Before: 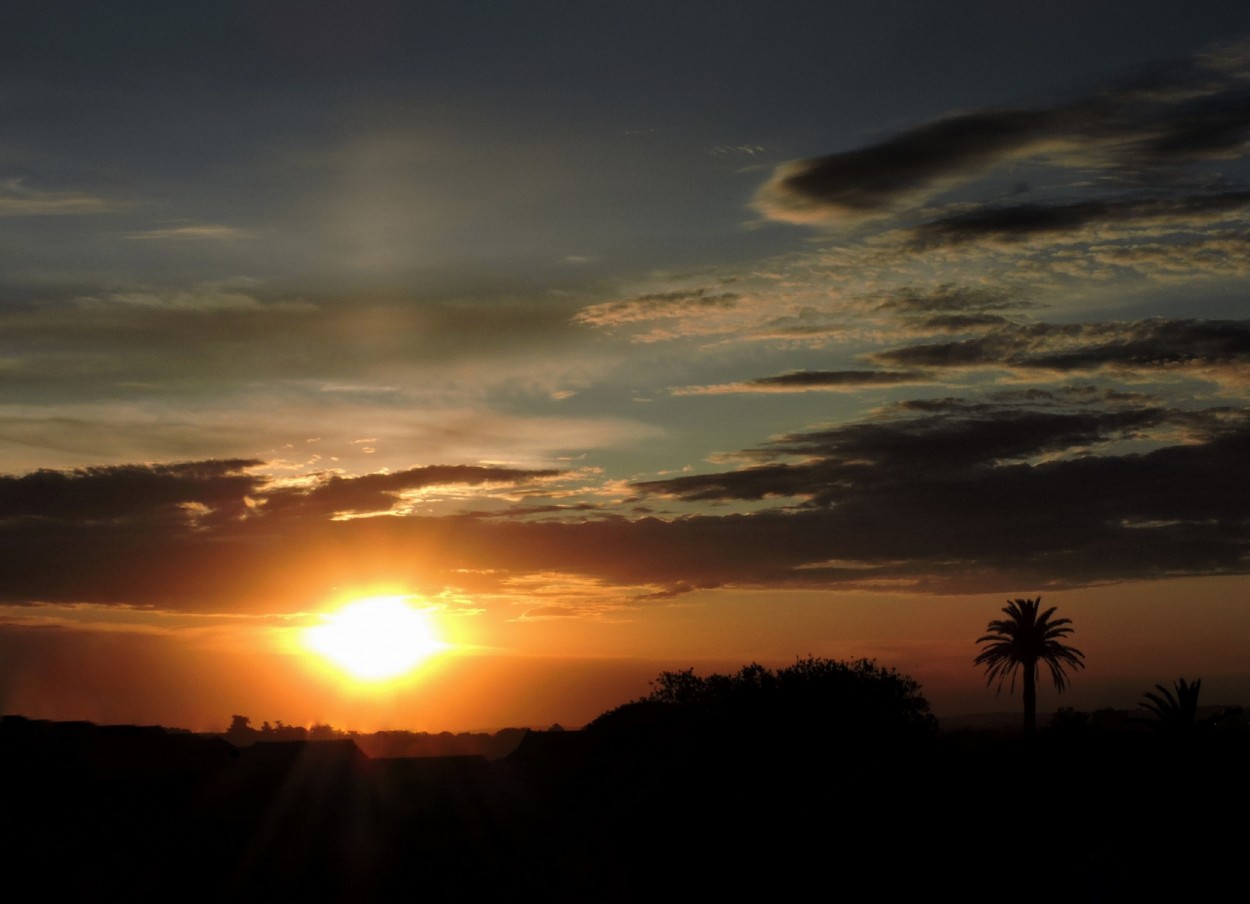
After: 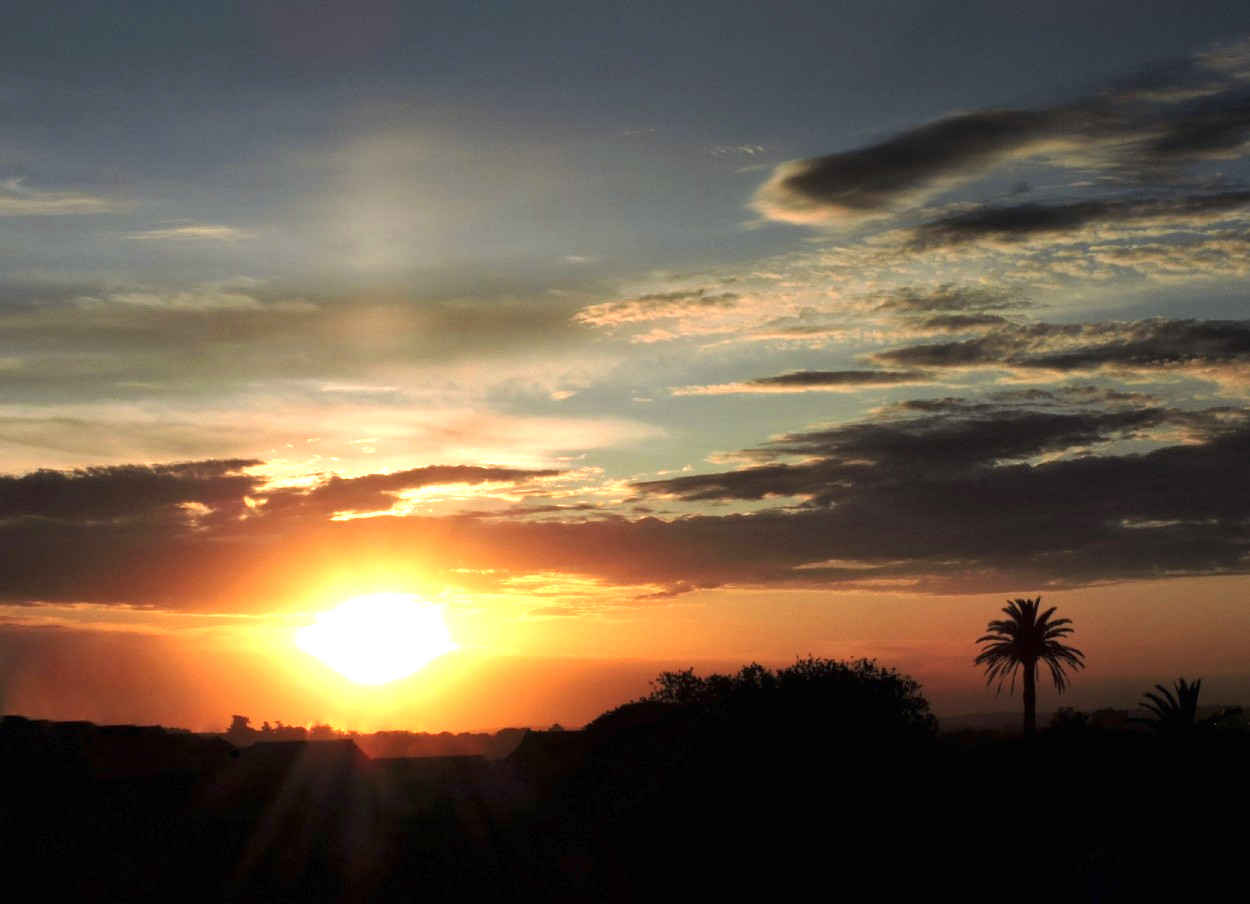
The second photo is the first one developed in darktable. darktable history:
color correction: highlights a* -0.123, highlights b* -5.5, shadows a* -0.129, shadows b* -0.137
exposure: black level correction 0, exposure 1.362 EV, compensate exposure bias true, compensate highlight preservation false
